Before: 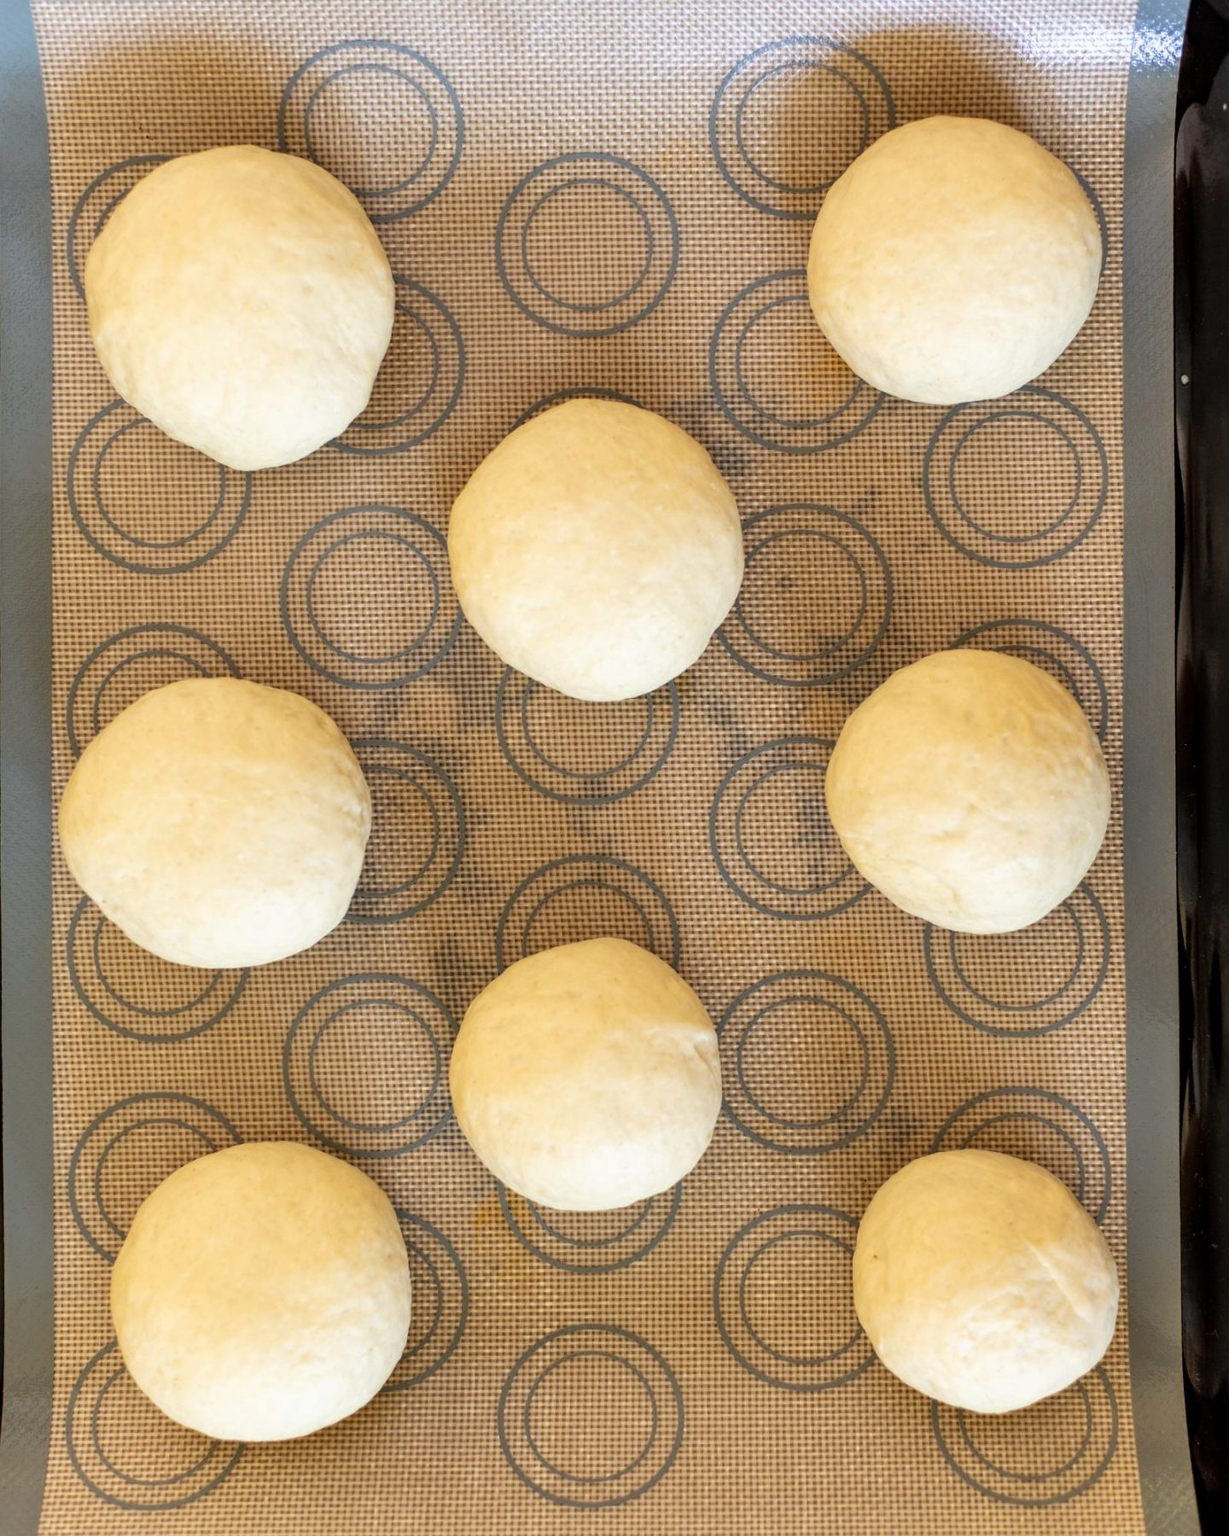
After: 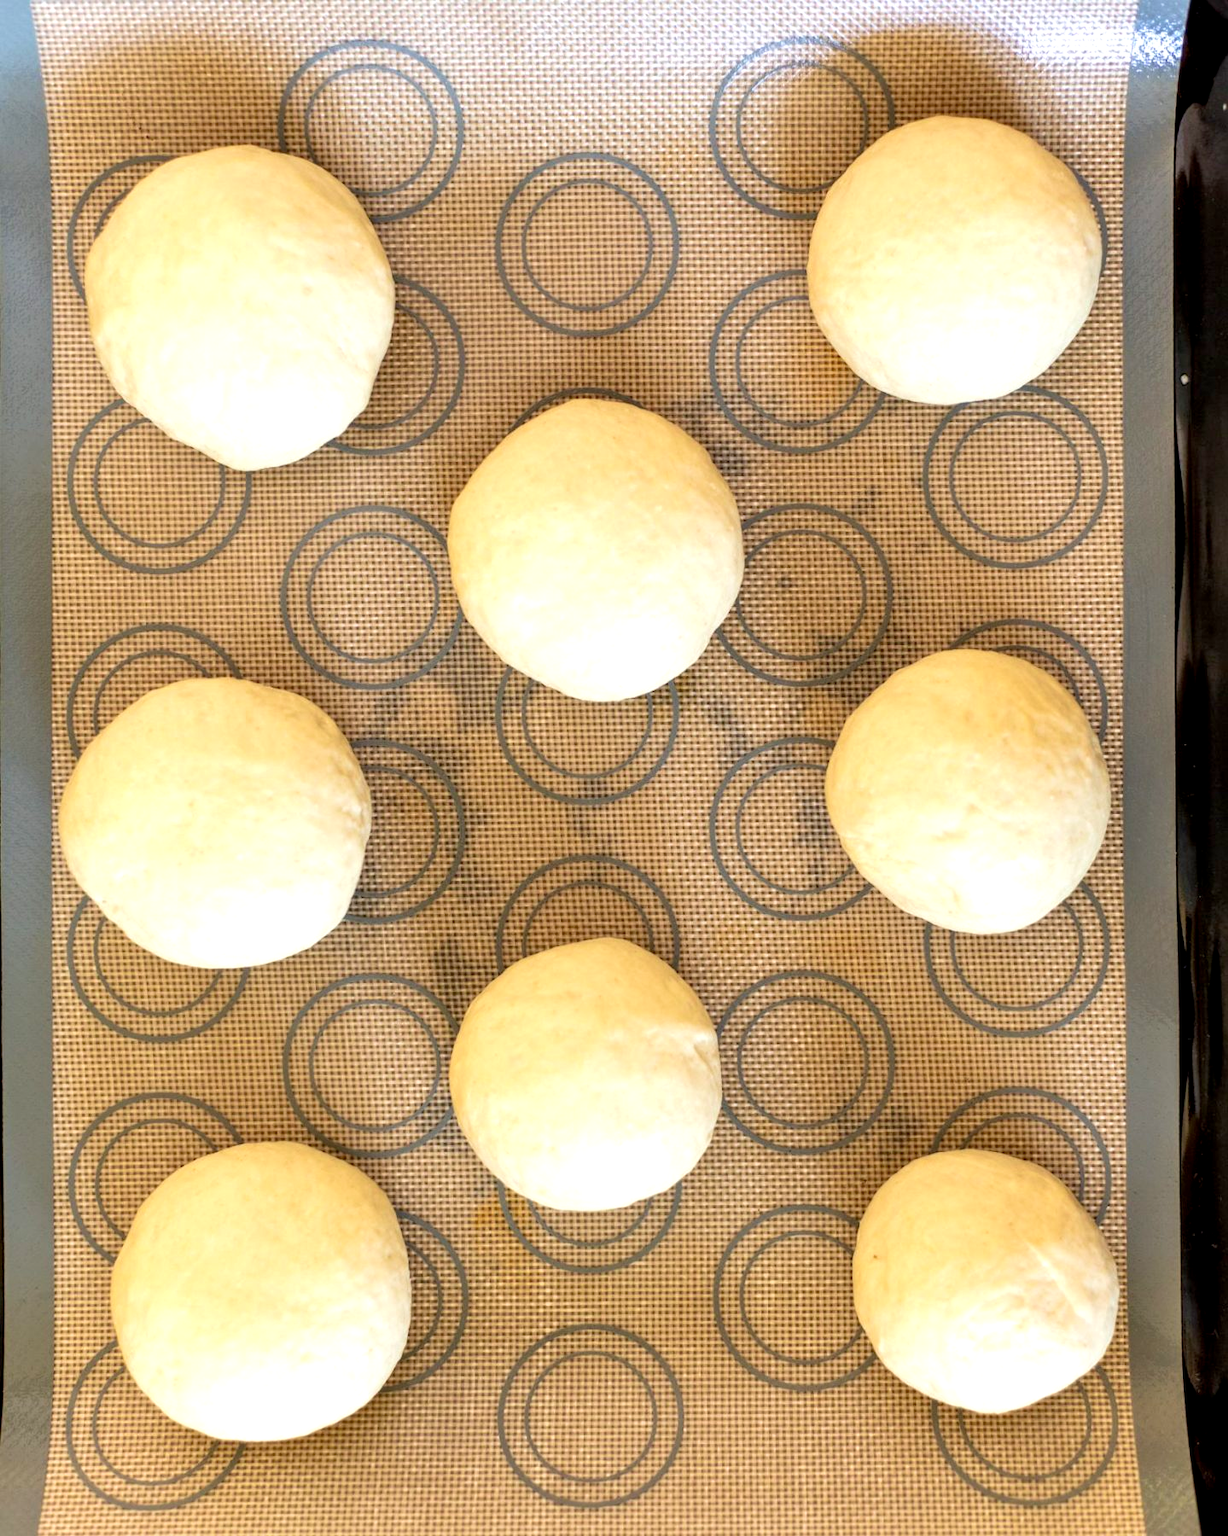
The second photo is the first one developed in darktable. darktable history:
velvia: strength 15.43%
exposure: black level correction 0.004, exposure 0.38 EV, compensate highlight preservation false
